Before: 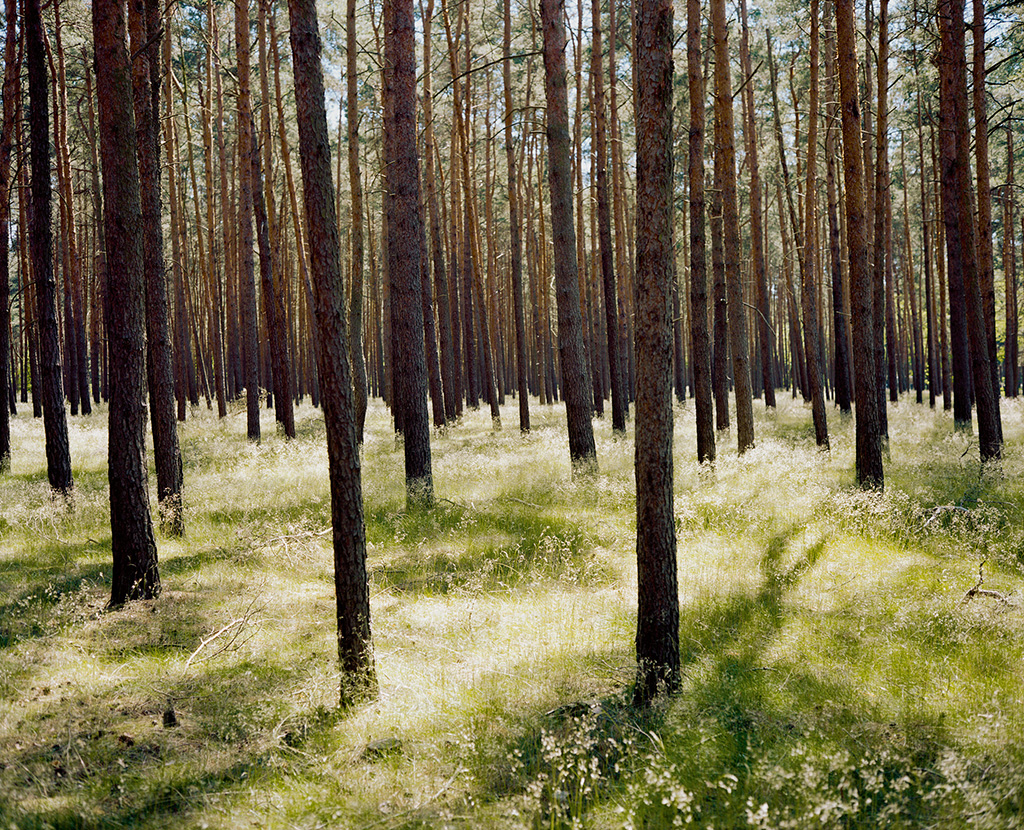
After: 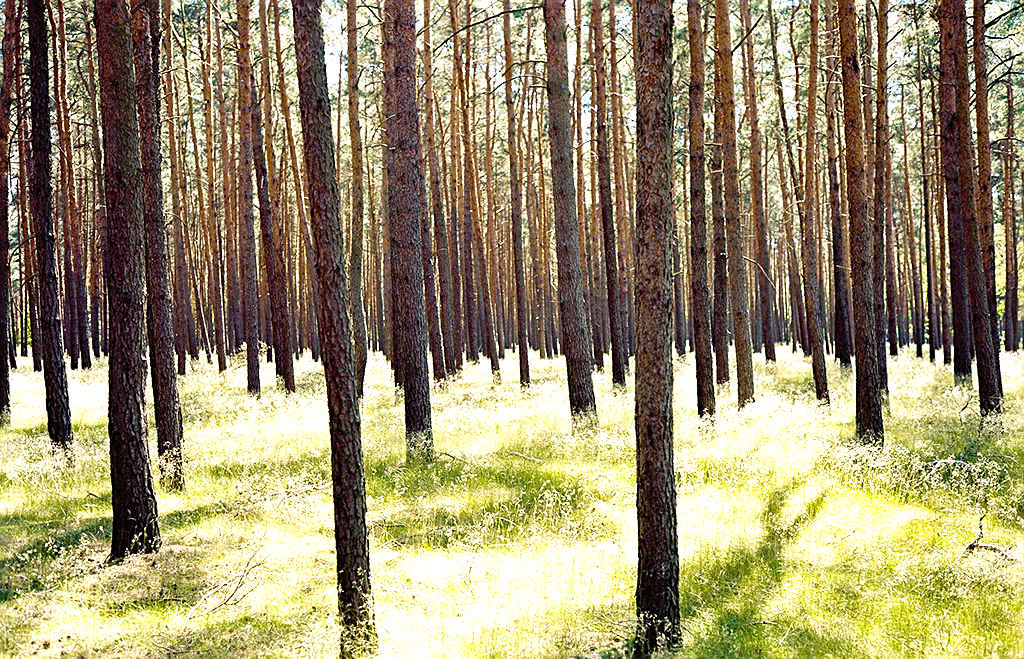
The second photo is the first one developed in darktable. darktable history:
crop and rotate: top 5.663%, bottom 14.847%
sharpen: on, module defaults
exposure: black level correction 0, exposure 1.199 EV, compensate highlight preservation false
